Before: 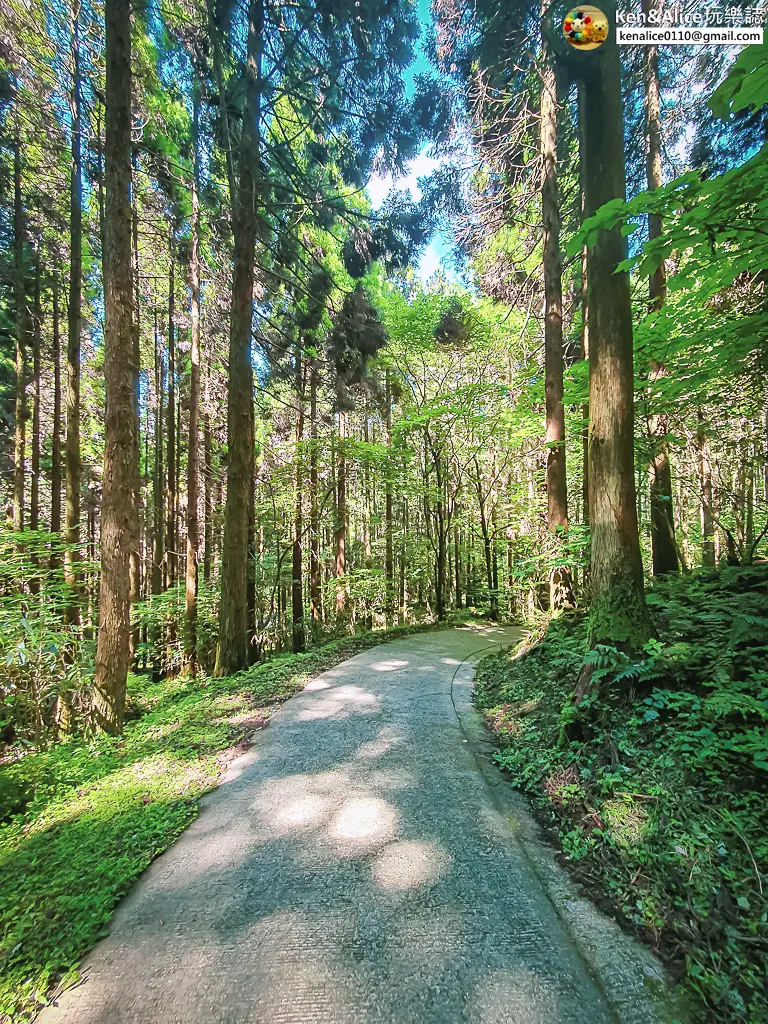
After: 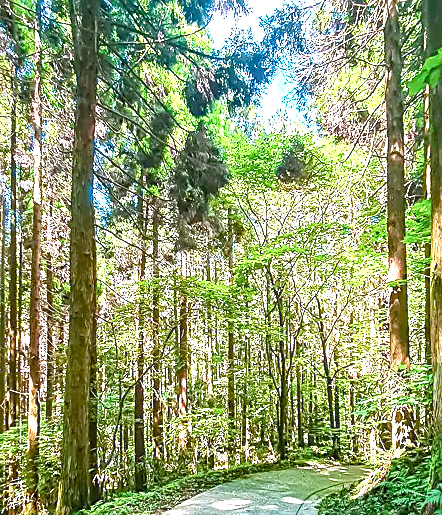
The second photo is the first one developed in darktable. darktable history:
exposure: black level correction 0, exposure 0.692 EV, compensate exposure bias true, compensate highlight preservation false
sharpen: on, module defaults
color balance rgb: highlights gain › luminance 14.849%, perceptual saturation grading › global saturation 20%, perceptual saturation grading › highlights -25.248%, perceptual saturation grading › shadows 50.411%
crop: left 20.703%, top 15.79%, right 21.646%, bottom 33.864%
haze removal: on, module defaults
local contrast: on, module defaults
